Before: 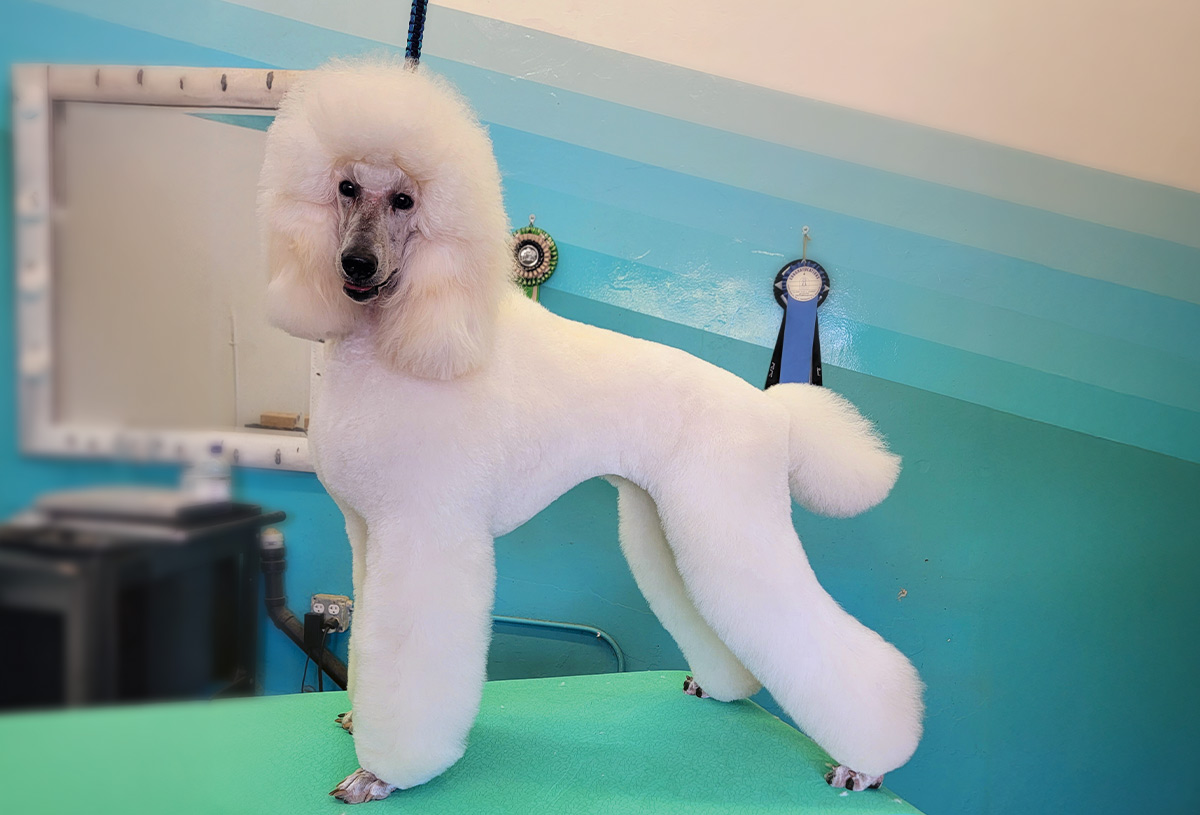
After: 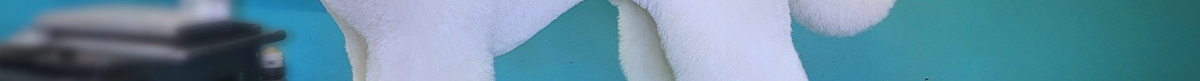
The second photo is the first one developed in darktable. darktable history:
white balance: red 0.924, blue 1.095
crop and rotate: top 59.084%, bottom 30.916%
